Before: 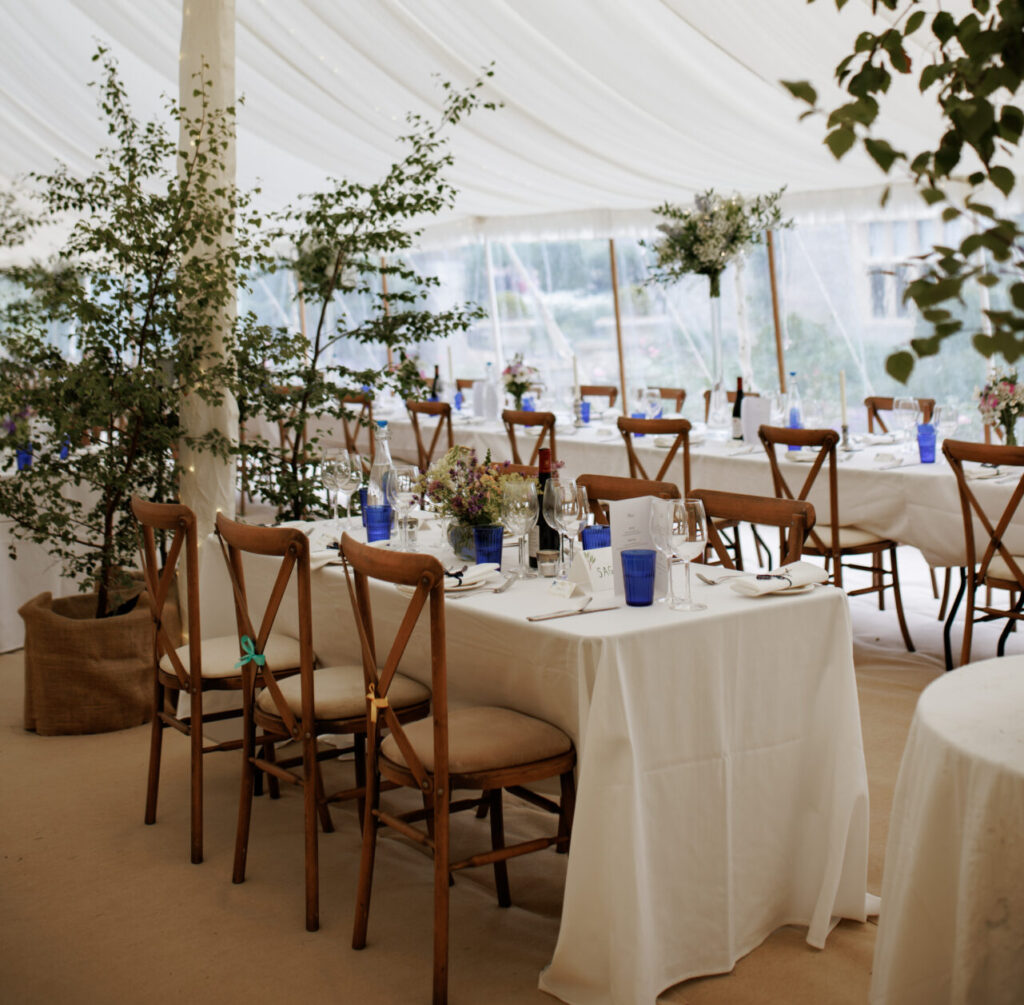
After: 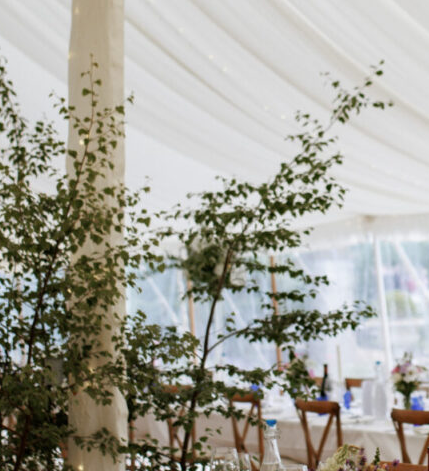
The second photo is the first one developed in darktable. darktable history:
crop and rotate: left 10.919%, top 0.115%, right 47.163%, bottom 52.933%
